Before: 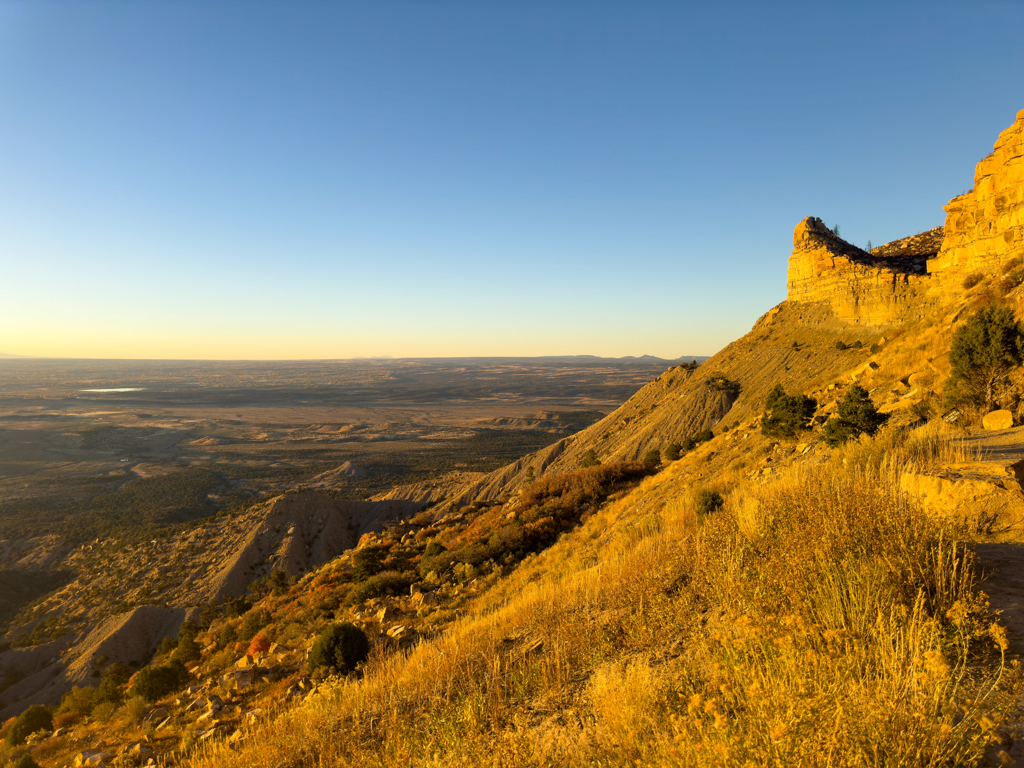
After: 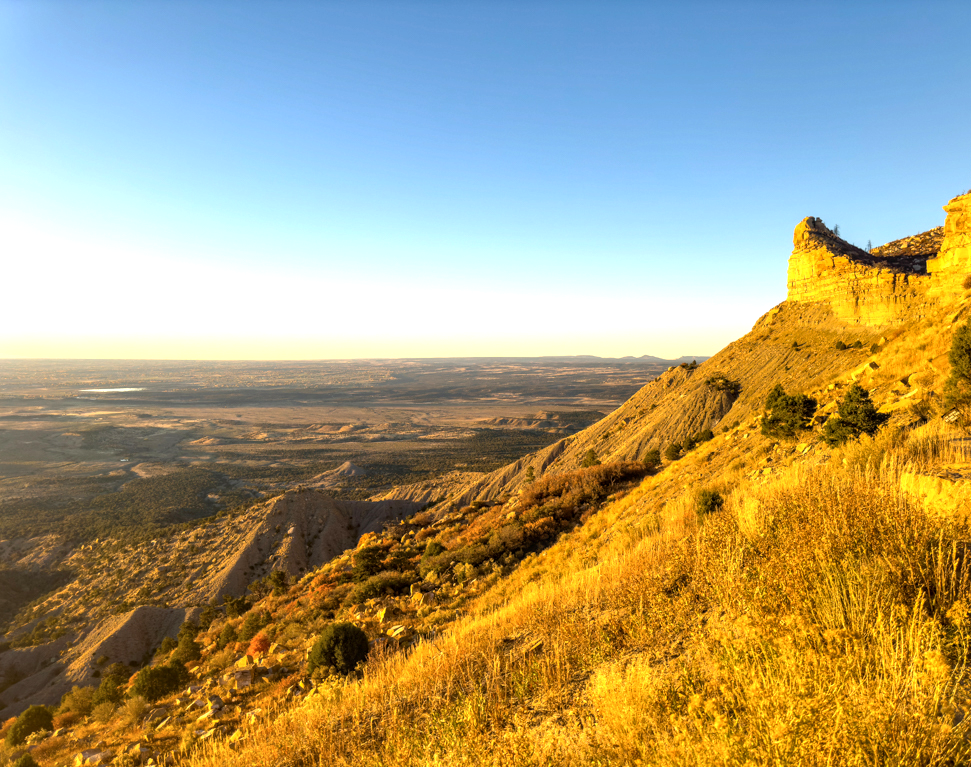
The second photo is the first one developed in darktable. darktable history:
crop and rotate: right 5.167%
white balance: emerald 1
local contrast: on, module defaults
exposure: exposure 0.7 EV, compensate highlight preservation false
